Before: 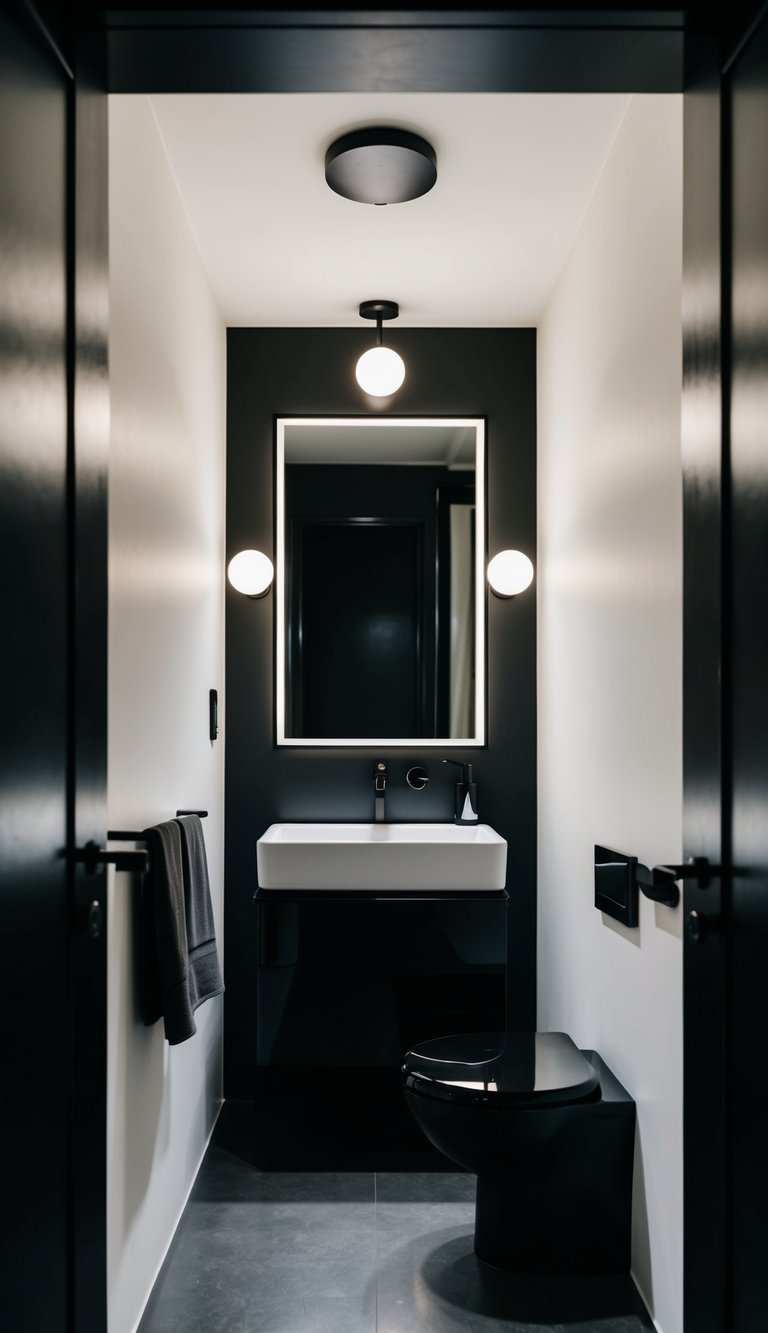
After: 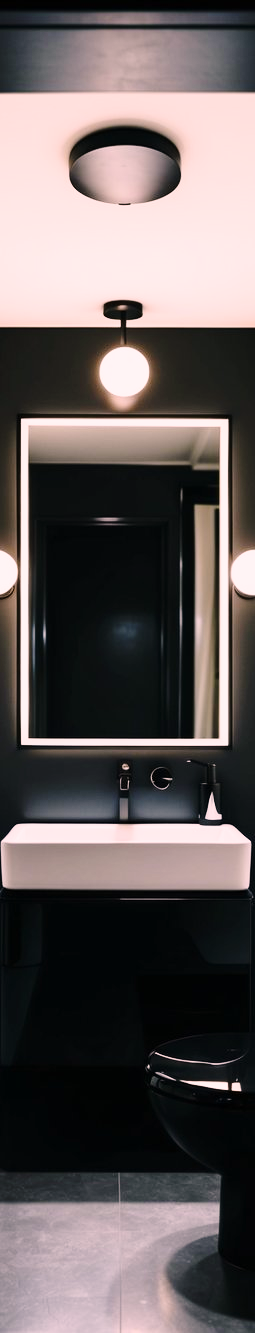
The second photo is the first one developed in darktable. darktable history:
crop: left 33.36%, right 33.36%
base curve: curves: ch0 [(0, 0) (0.028, 0.03) (0.121, 0.232) (0.46, 0.748) (0.859, 0.968) (1, 1)], preserve colors none
rgb levels: preserve colors max RGB
color correction: highlights a* 14.52, highlights b* 4.84
